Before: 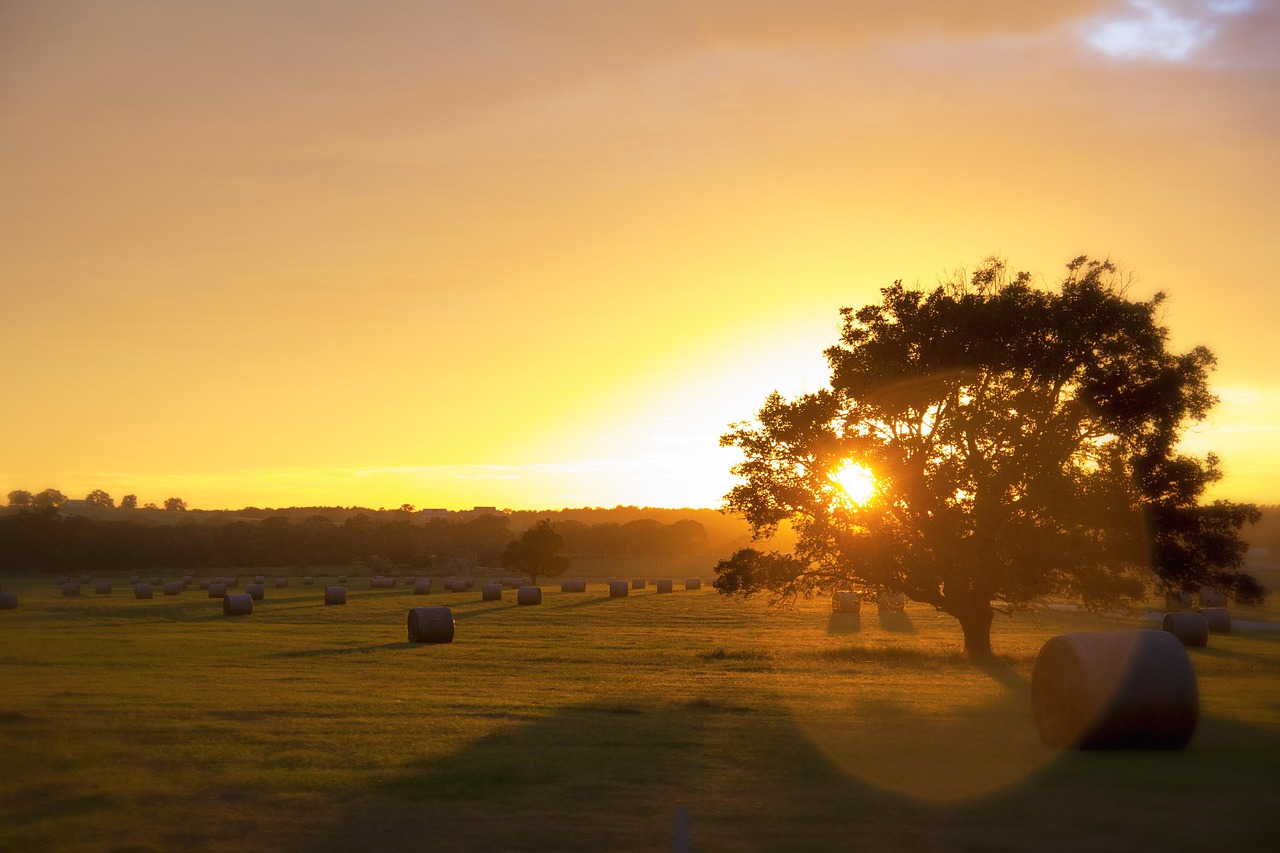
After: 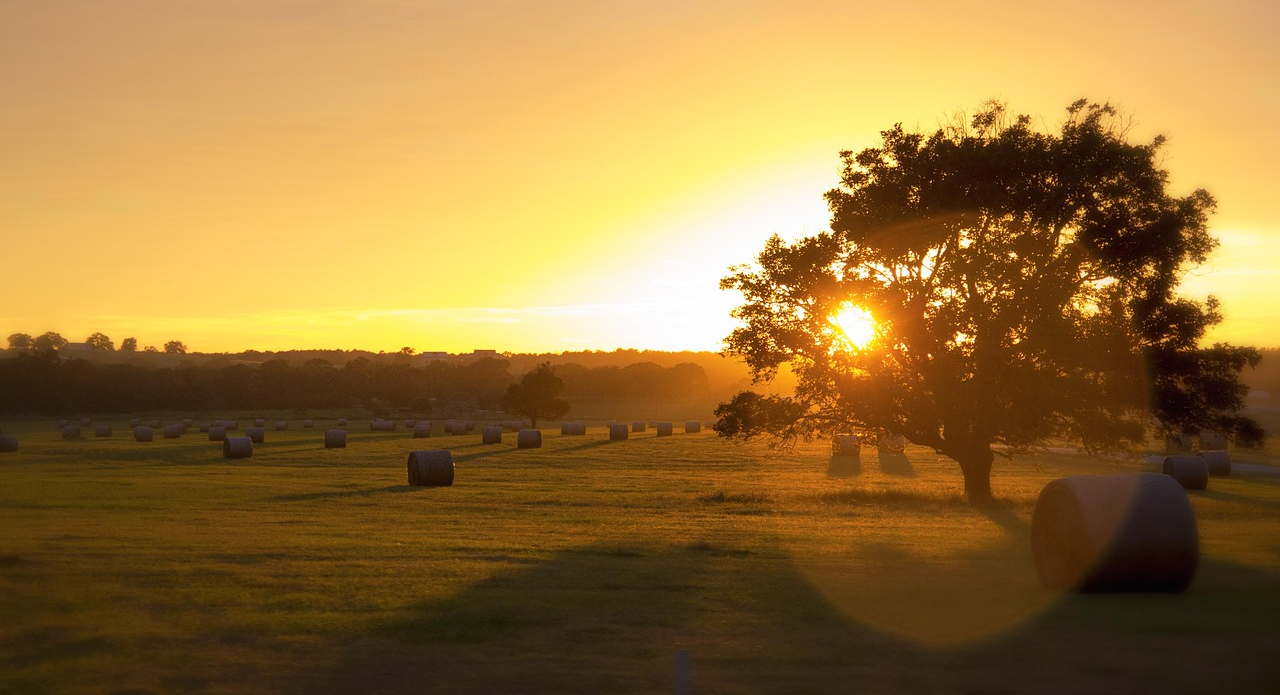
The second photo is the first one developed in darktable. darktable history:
crop and rotate: top 18.46%
